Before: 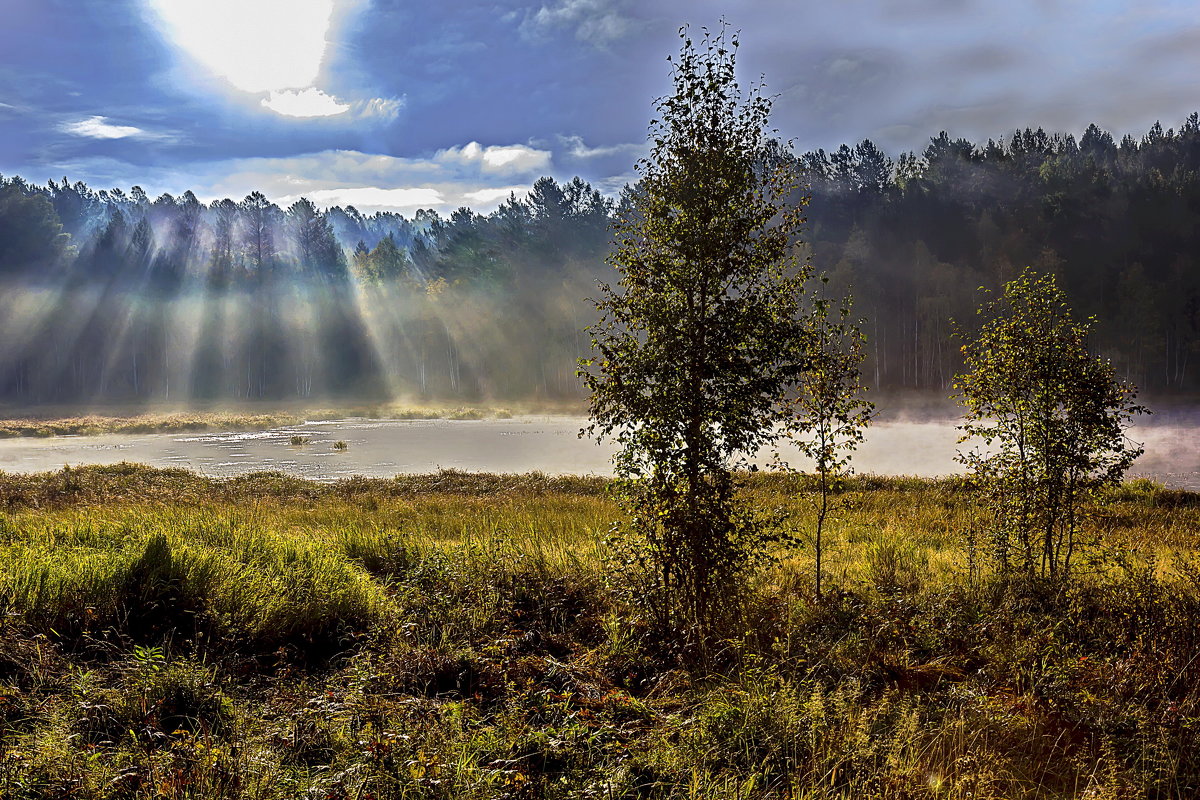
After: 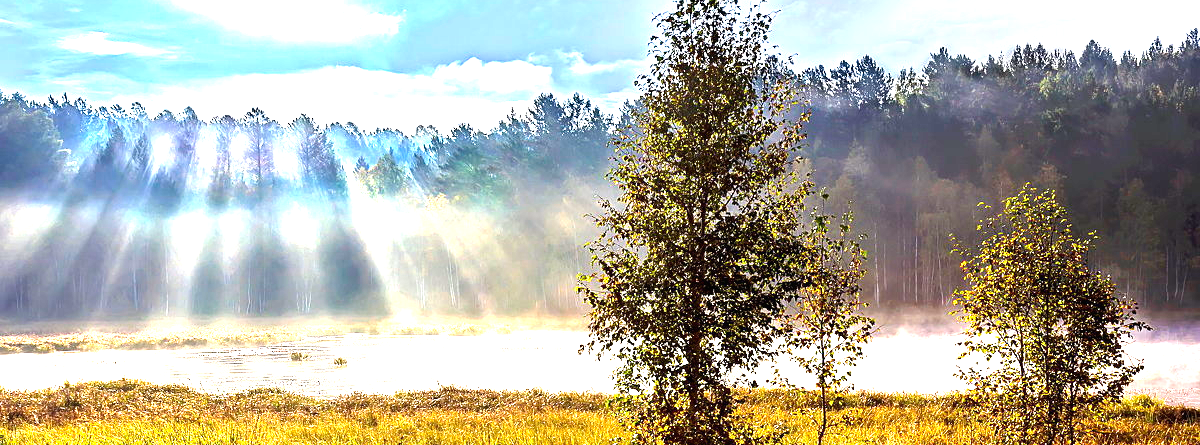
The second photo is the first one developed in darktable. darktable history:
exposure: black level correction 0, exposure 1.988 EV, compensate exposure bias true, compensate highlight preservation false
crop and rotate: top 10.574%, bottom 33.691%
